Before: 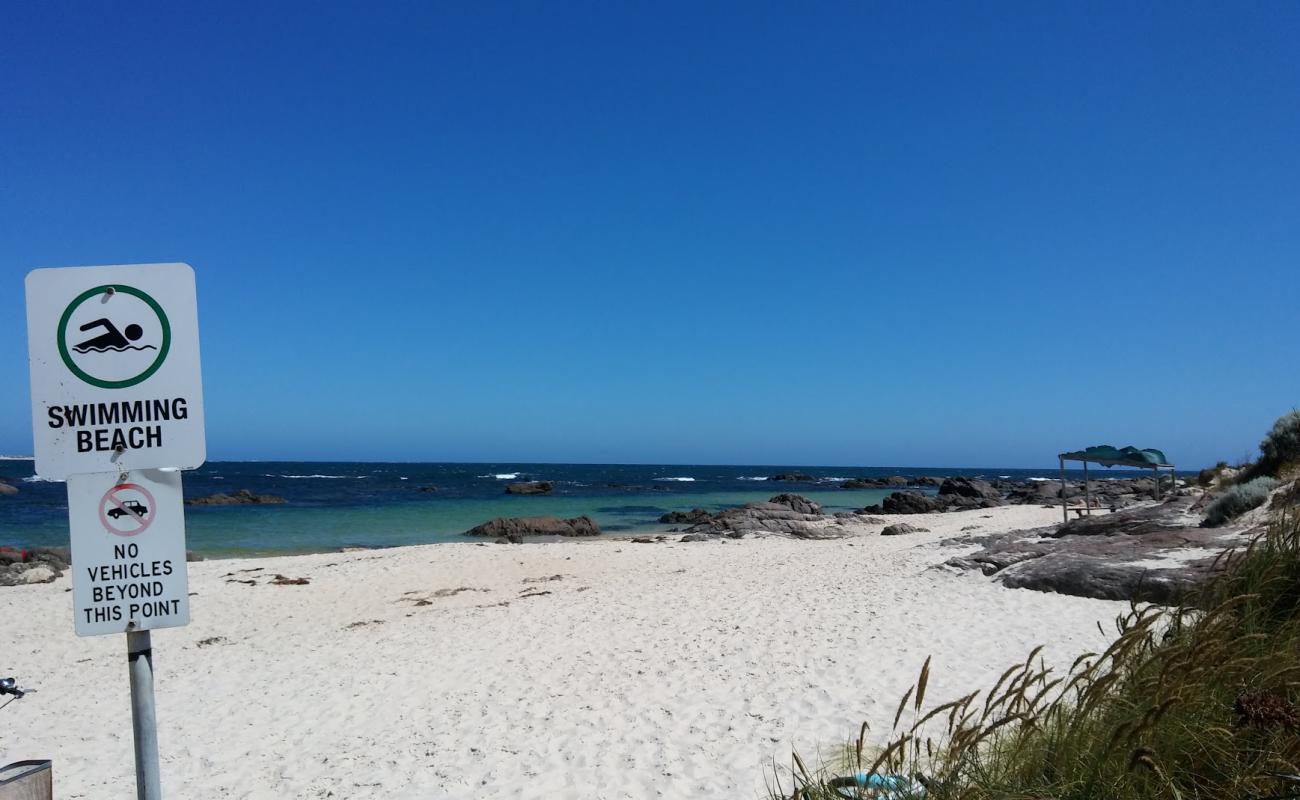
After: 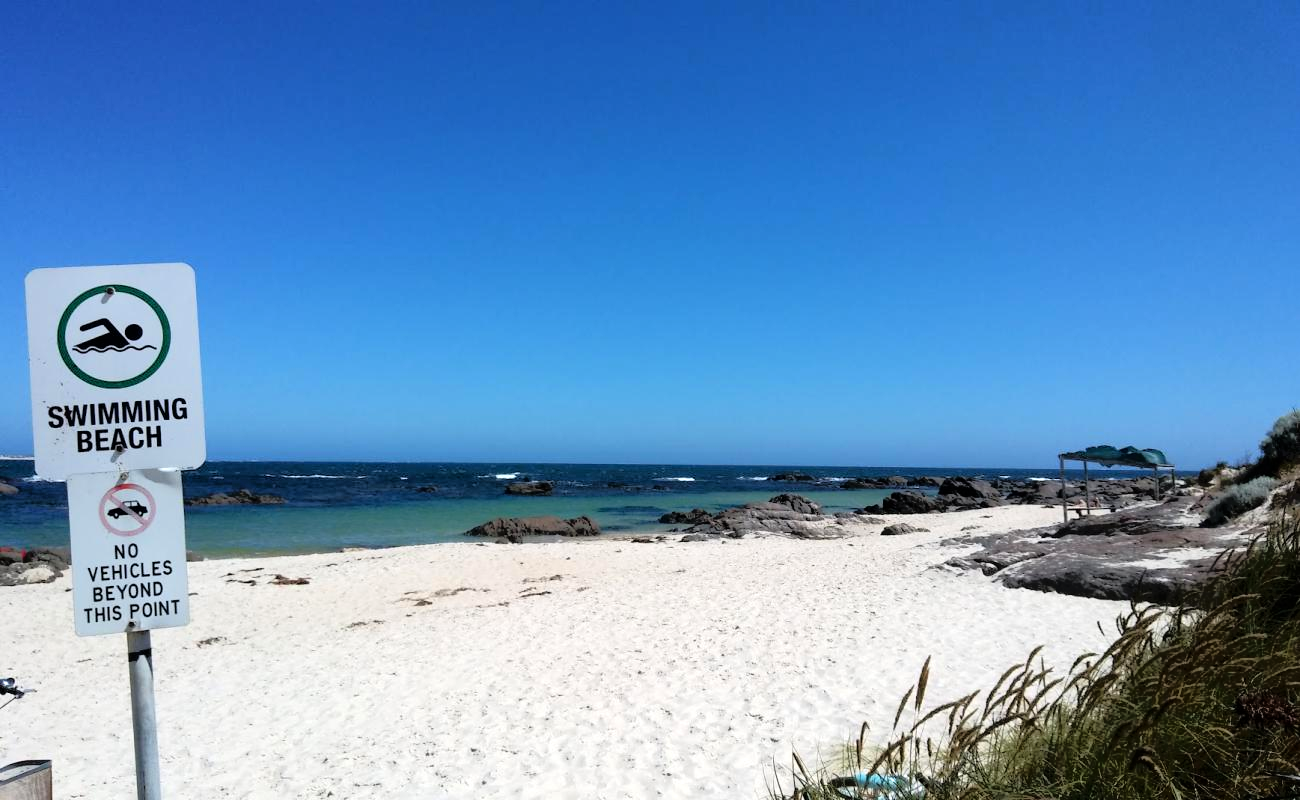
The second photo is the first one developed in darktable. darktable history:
tone equalizer: -8 EV -1.88 EV, -7 EV -1.2 EV, -6 EV -1.65 EV, edges refinement/feathering 500, mask exposure compensation -1.57 EV, preserve details no
exposure: black level correction 0.001, exposure 0.498 EV, compensate highlight preservation false
